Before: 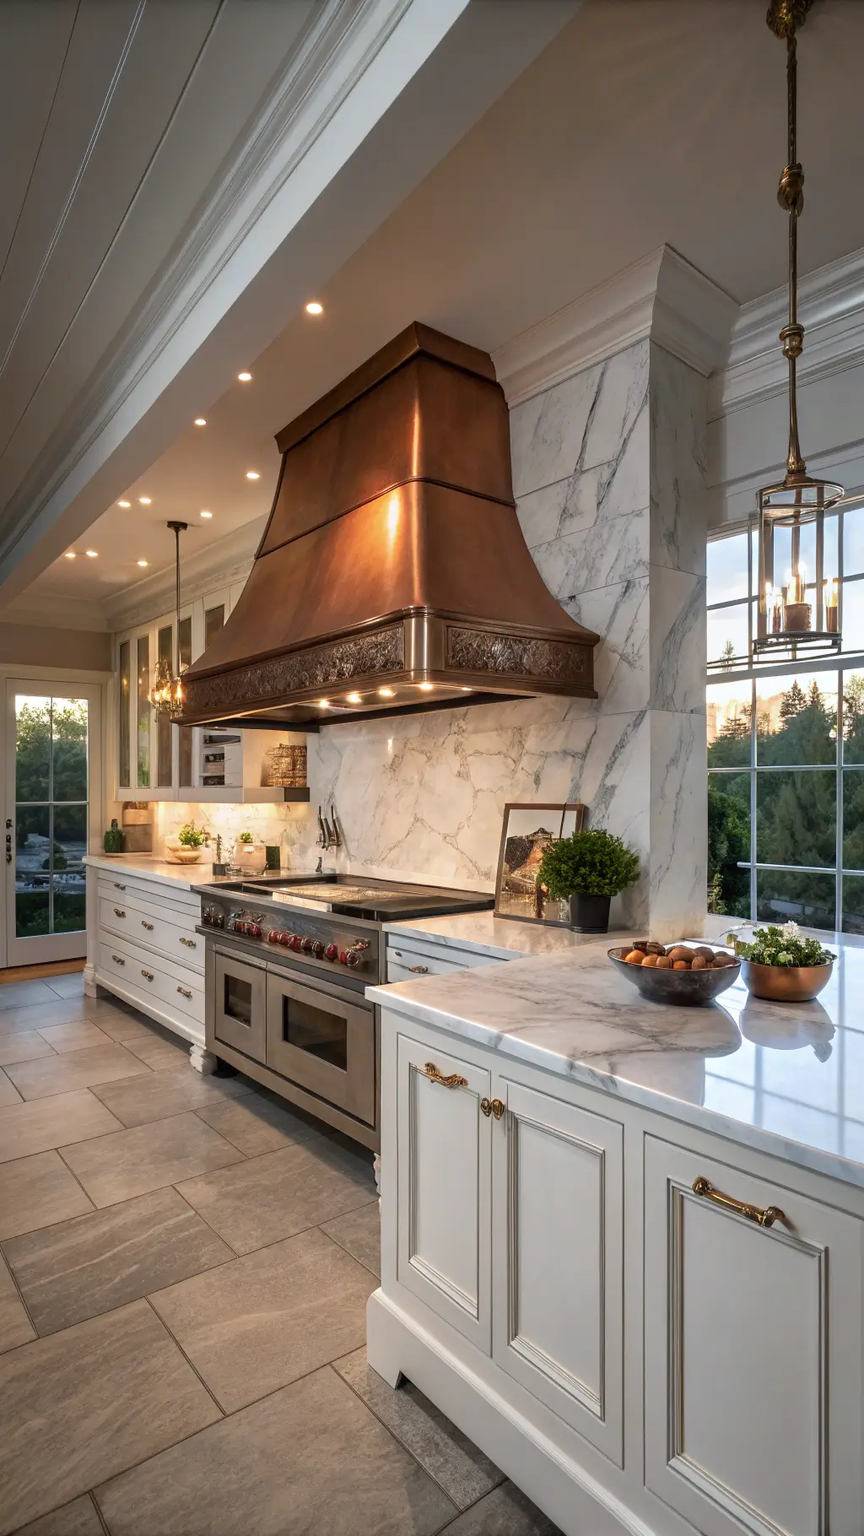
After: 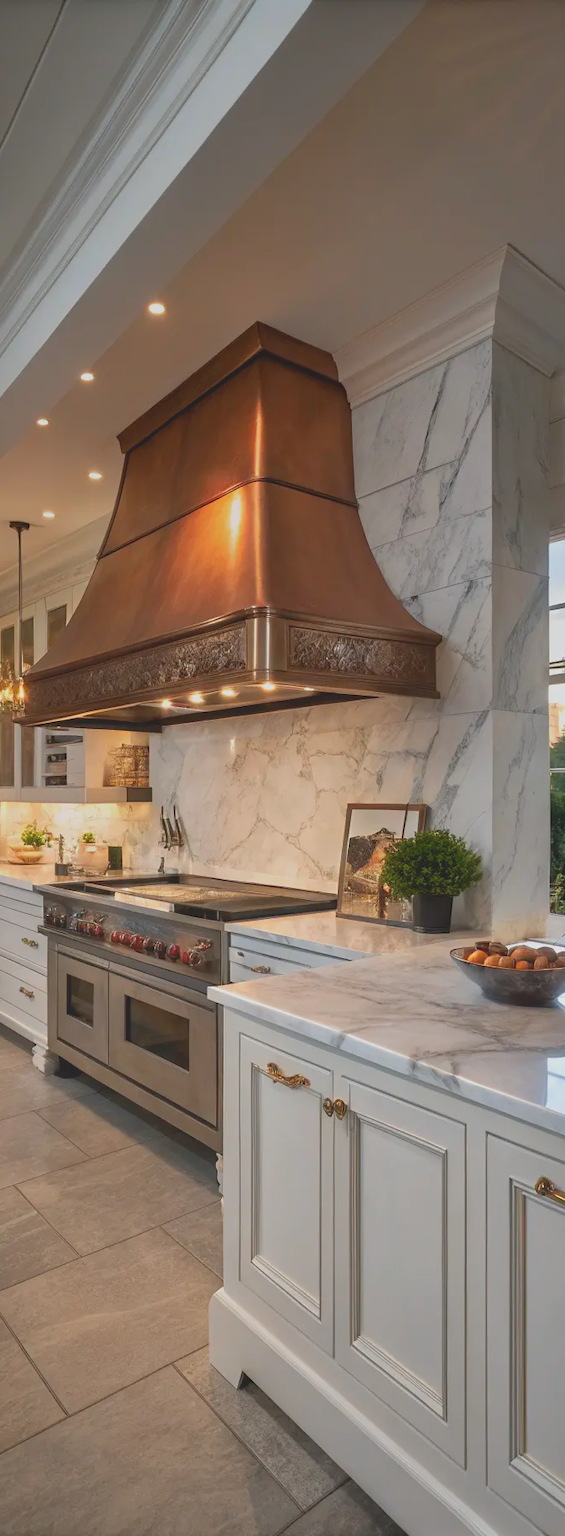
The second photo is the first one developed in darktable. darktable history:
shadows and highlights: highlights color adjustment 52.13%, soften with gaussian
exposure: black level correction 0, compensate exposure bias true, compensate highlight preservation false
local contrast: detail 71%
crop and rotate: left 18.336%, right 16.144%
